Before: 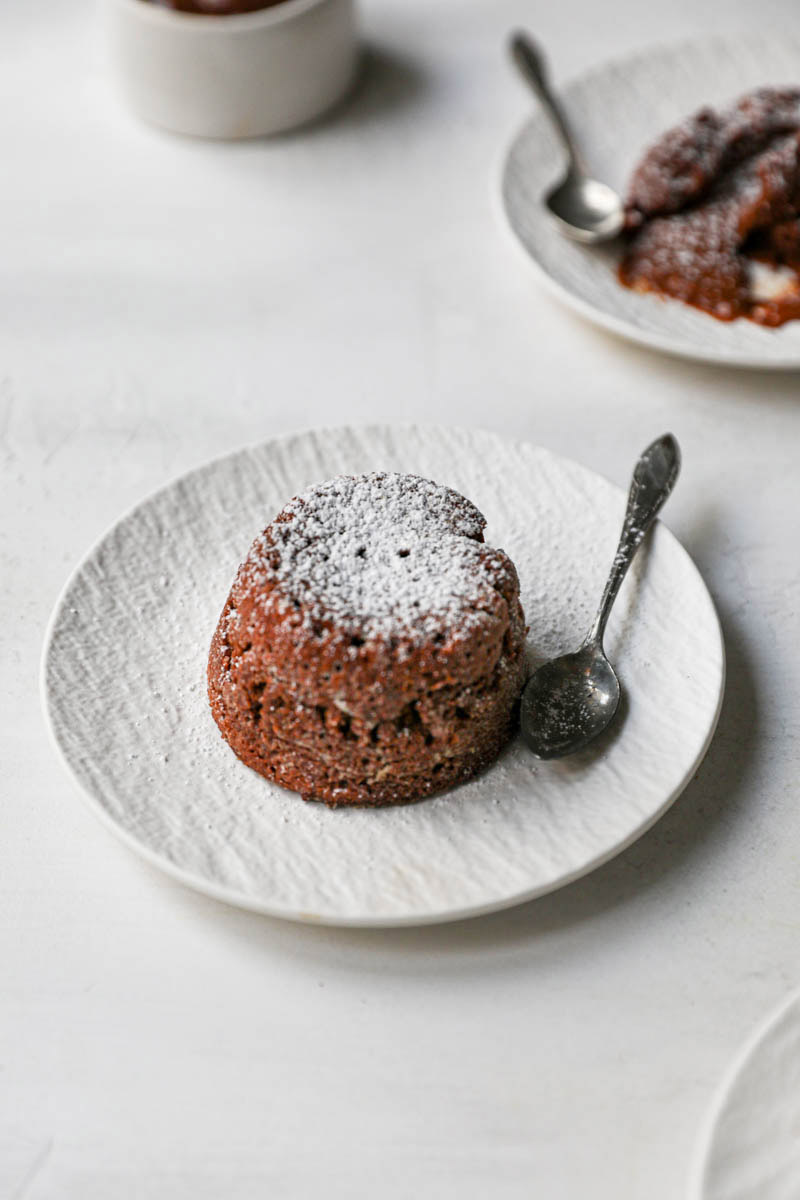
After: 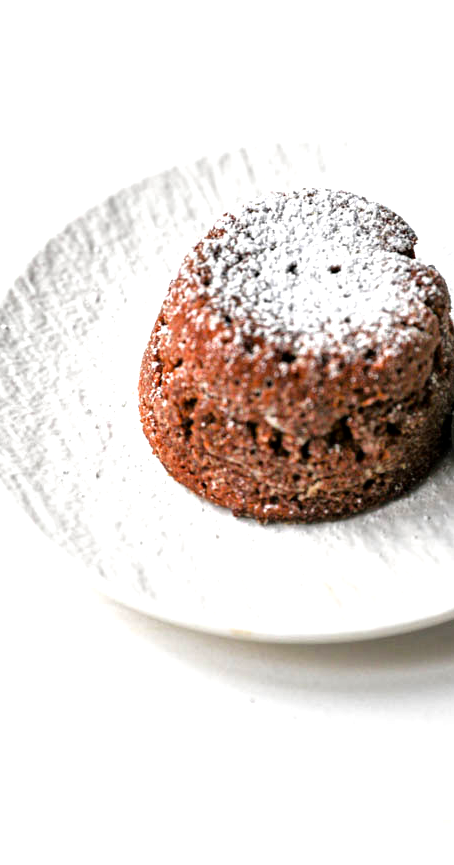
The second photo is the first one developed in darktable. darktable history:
tone equalizer: -8 EV -0.71 EV, -7 EV -0.72 EV, -6 EV -0.573 EV, -5 EV -0.418 EV, -3 EV 0.383 EV, -2 EV 0.6 EV, -1 EV 0.699 EV, +0 EV 0.743 EV
local contrast: mode bilateral grid, contrast 19, coarseness 49, detail 119%, midtone range 0.2
crop: left 8.743%, top 23.739%, right 34.472%, bottom 4.129%
